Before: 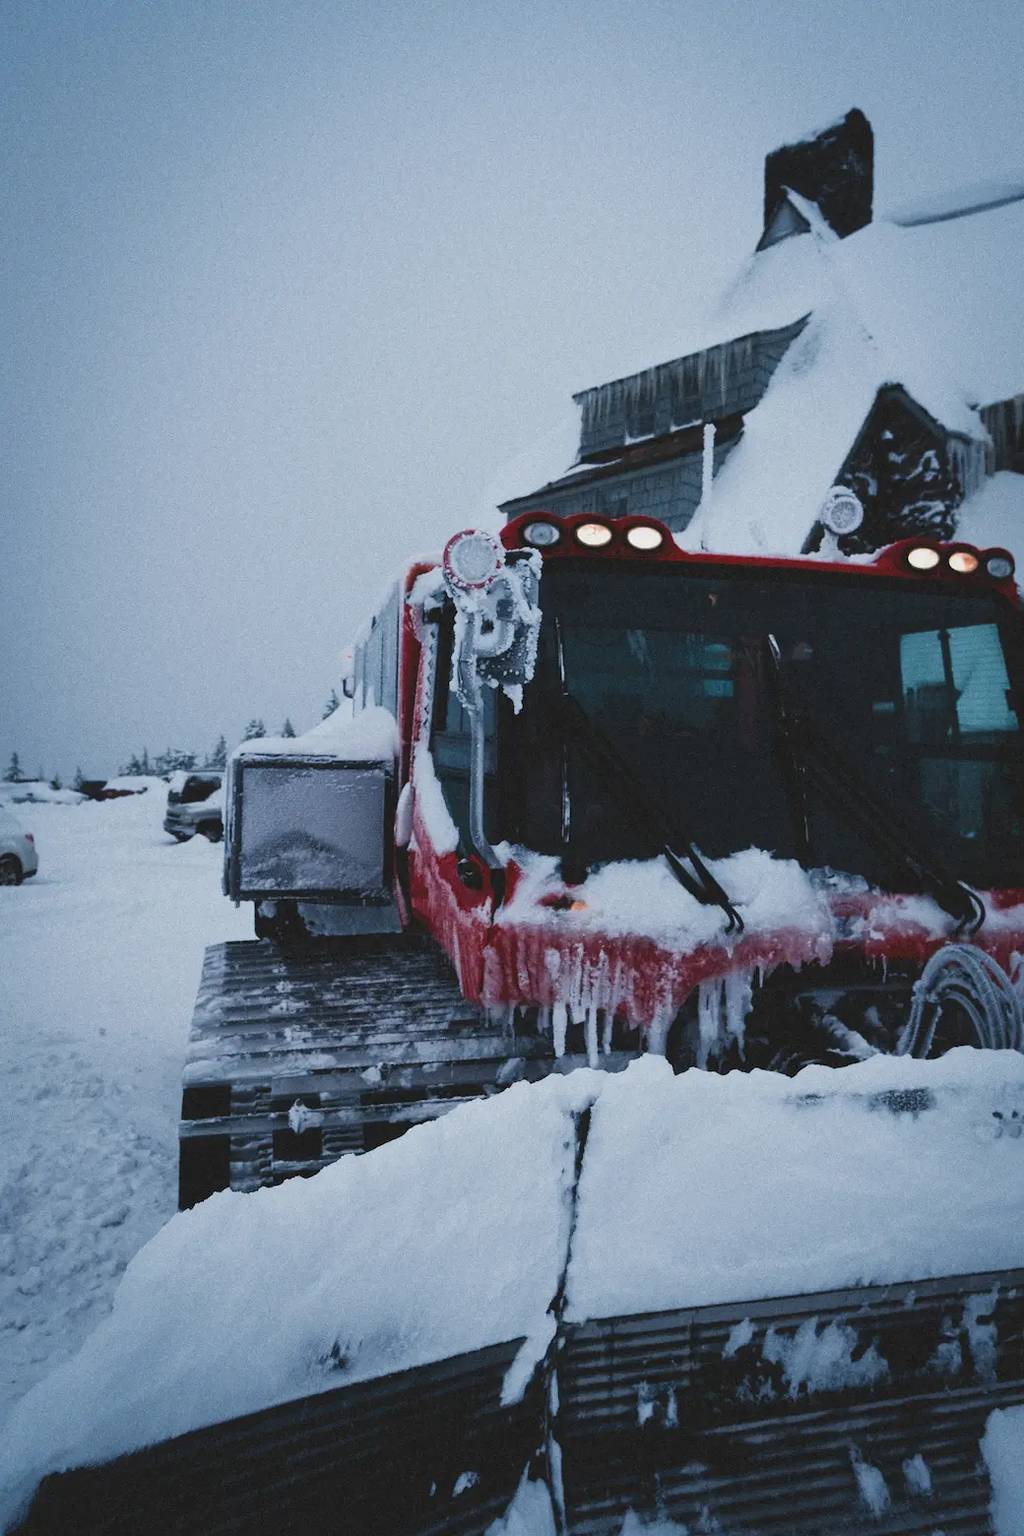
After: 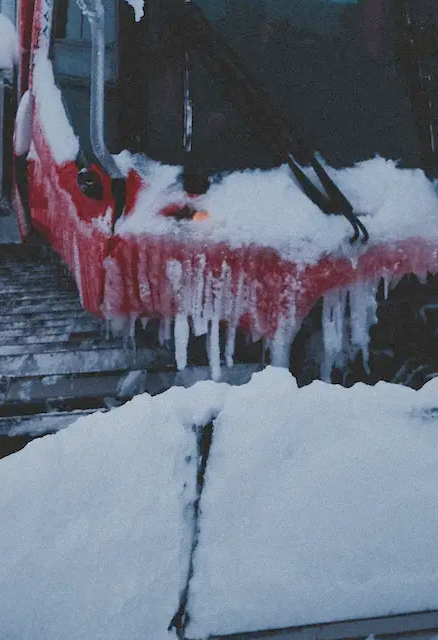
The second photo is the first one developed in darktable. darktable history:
shadows and highlights: on, module defaults
crop: left 37.221%, top 45.169%, right 20.63%, bottom 13.777%
